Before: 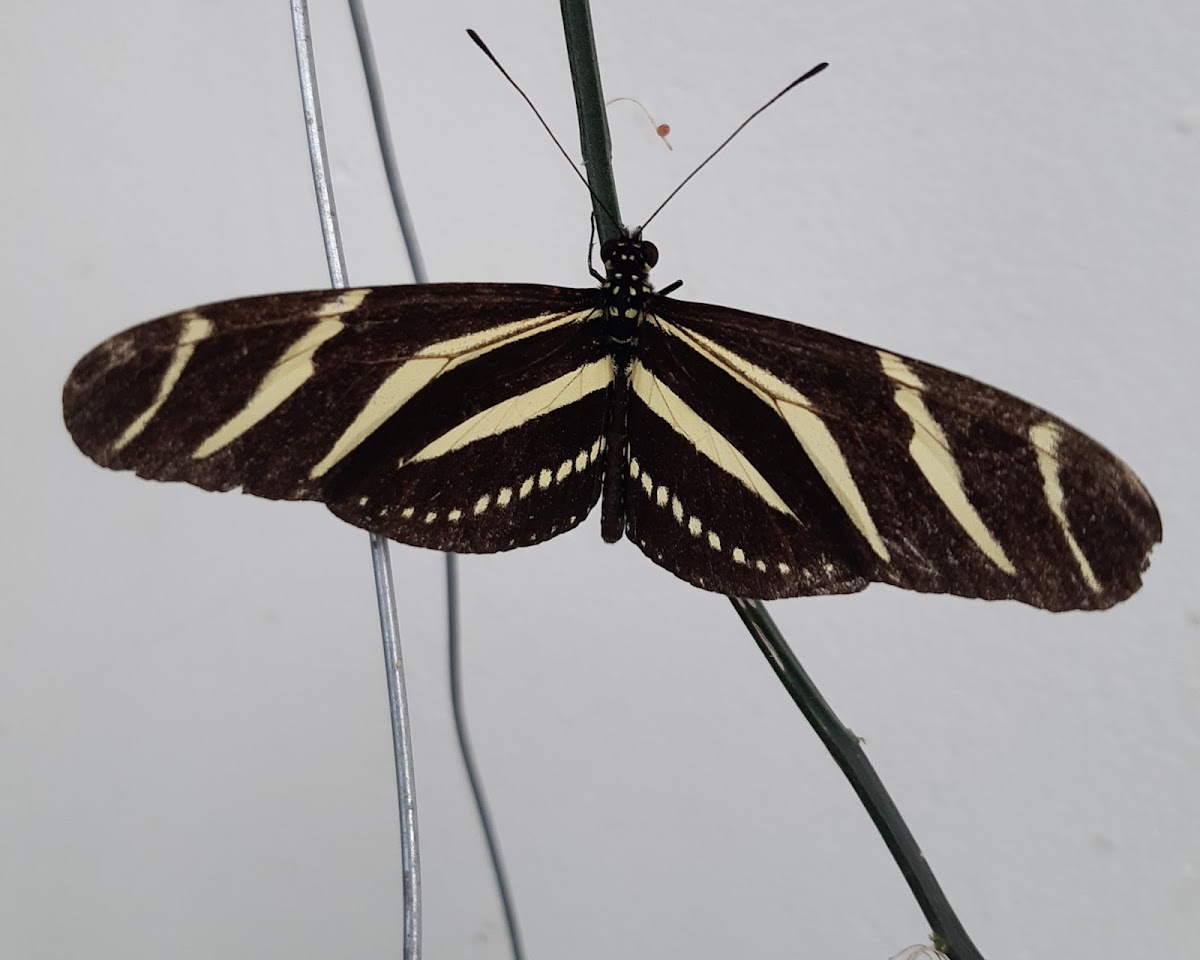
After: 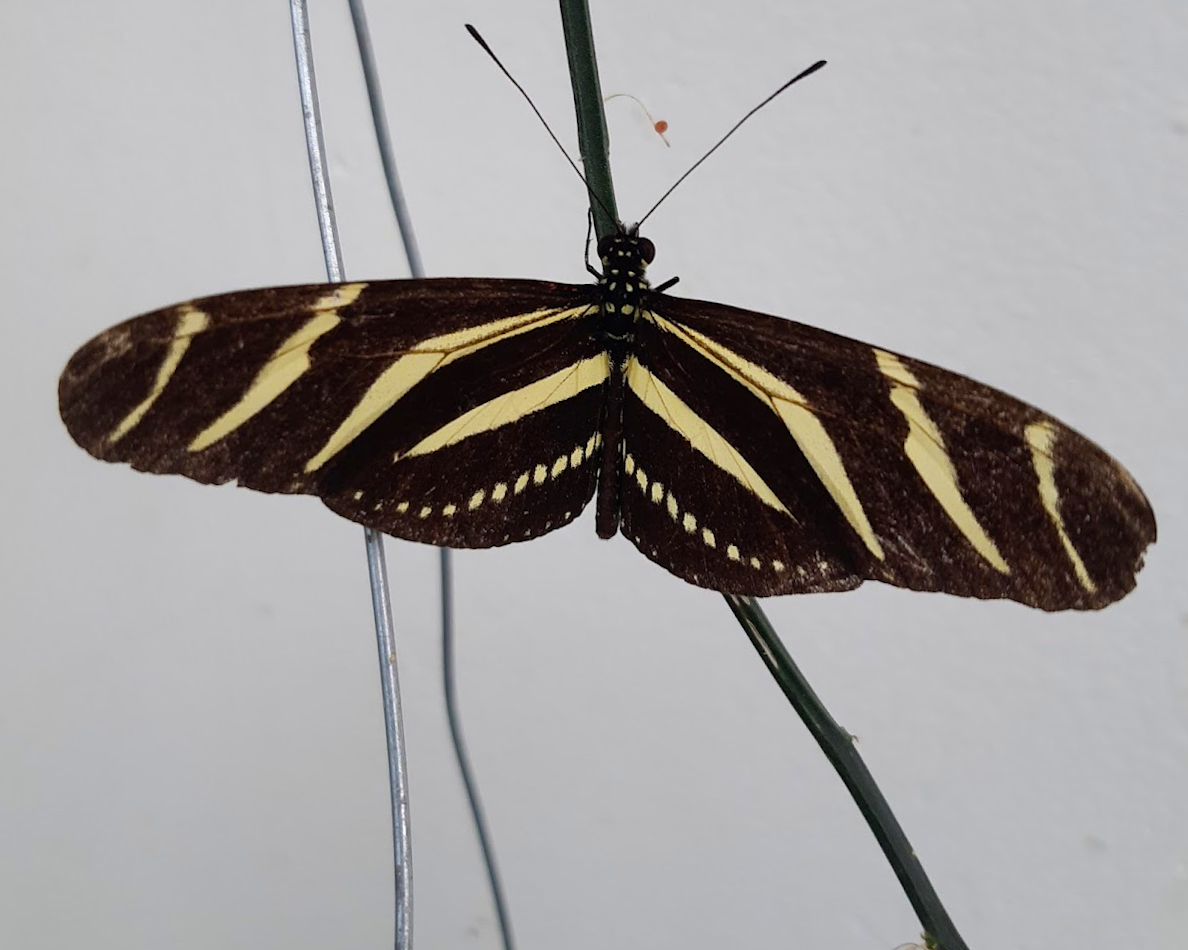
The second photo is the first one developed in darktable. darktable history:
color balance rgb: perceptual saturation grading › global saturation 30.462%, global vibrance 20%
crop and rotate: angle -0.447°
